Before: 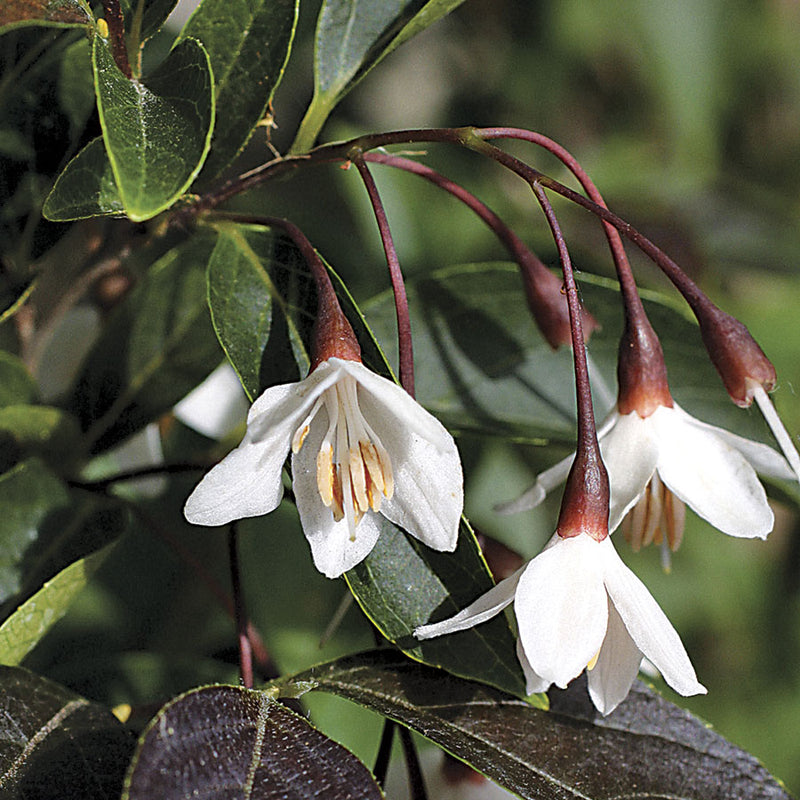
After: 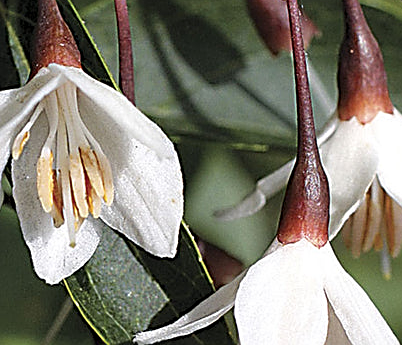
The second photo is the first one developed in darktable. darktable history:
sharpen: amount 0.494
crop: left 35.103%, top 36.824%, right 14.579%, bottom 20.033%
